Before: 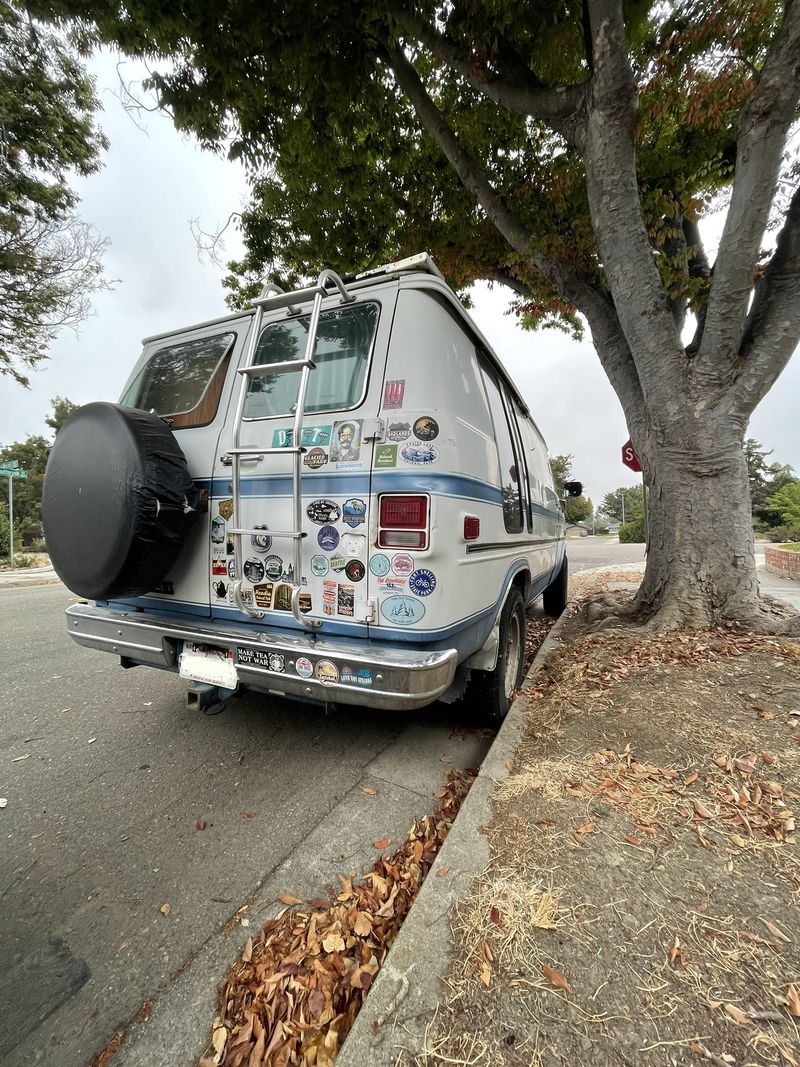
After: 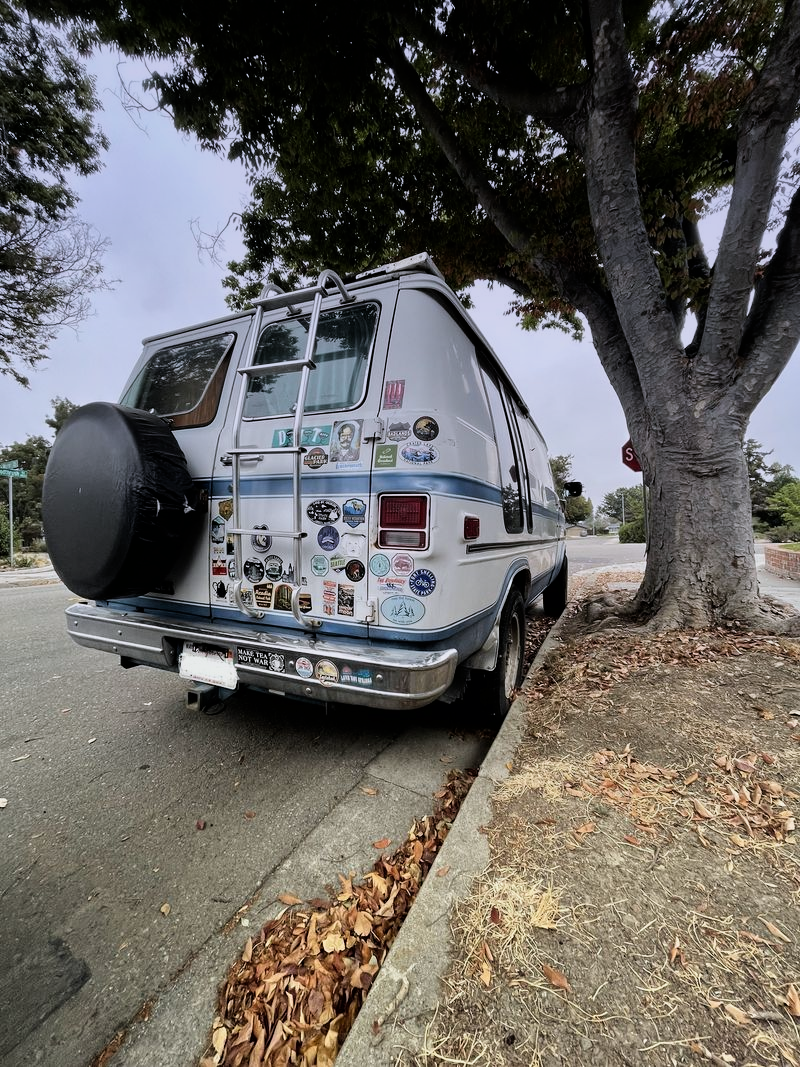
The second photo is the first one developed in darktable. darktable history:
filmic rgb: black relative exposure -8.07 EV, white relative exposure 3 EV, hardness 5.35, contrast 1.25
graduated density: hue 238.83°, saturation 50%
